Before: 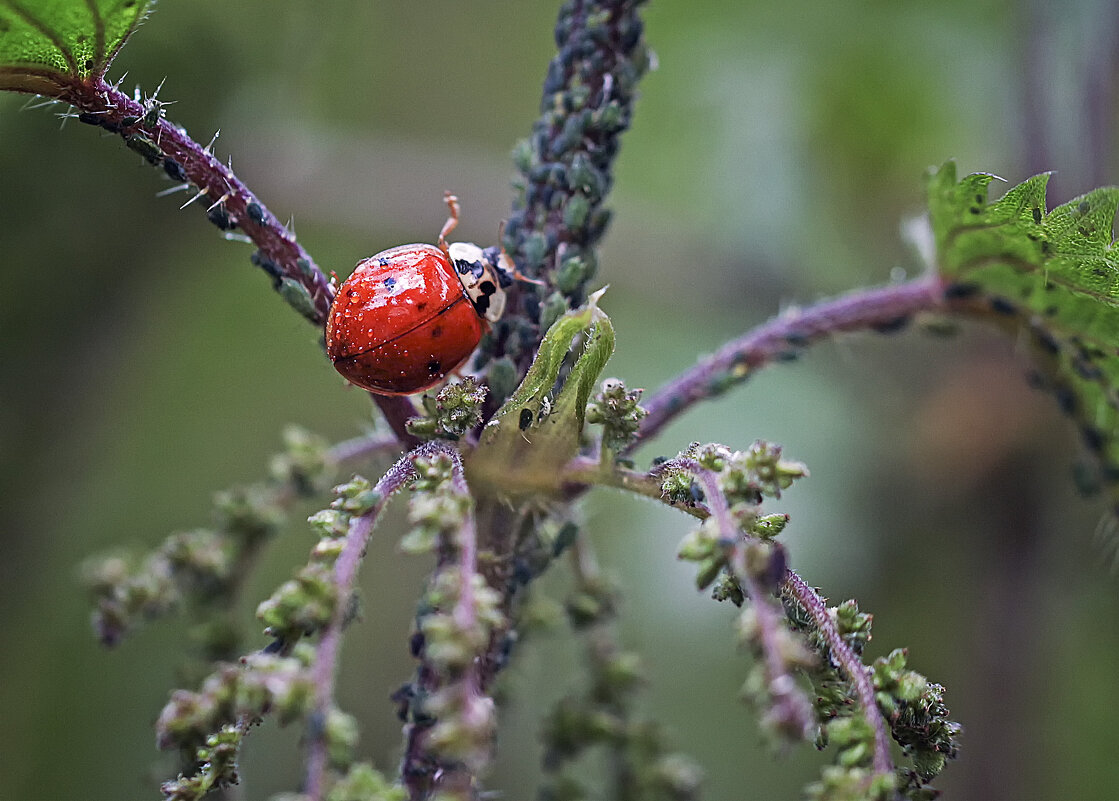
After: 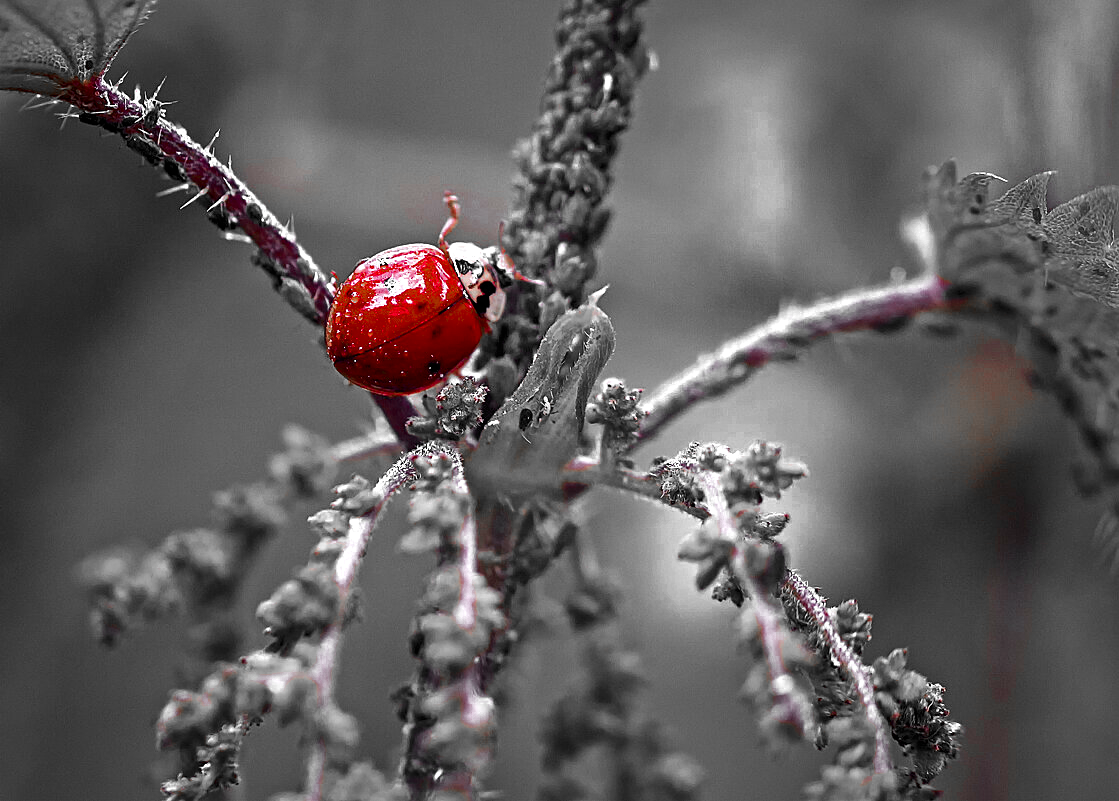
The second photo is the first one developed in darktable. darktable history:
color zones: curves: ch0 [(0, 0.352) (0.143, 0.407) (0.286, 0.386) (0.429, 0.431) (0.571, 0.829) (0.714, 0.853) (0.857, 0.833) (1, 0.352)]; ch1 [(0, 0.604) (0.072, 0.726) (0.096, 0.608) (0.205, 0.007) (0.571, -0.006) (0.839, -0.013) (0.857, -0.012) (1, 0.604)]
velvia: strength 31.36%, mid-tones bias 0.208
local contrast: mode bilateral grid, contrast 21, coarseness 100, detail 150%, midtone range 0.2
contrast equalizer: octaves 7, y [[0.5 ×6], [0.5 ×6], [0.5, 0.5, 0.501, 0.545, 0.707, 0.863], [0 ×6], [0 ×6]], mix 0.281
